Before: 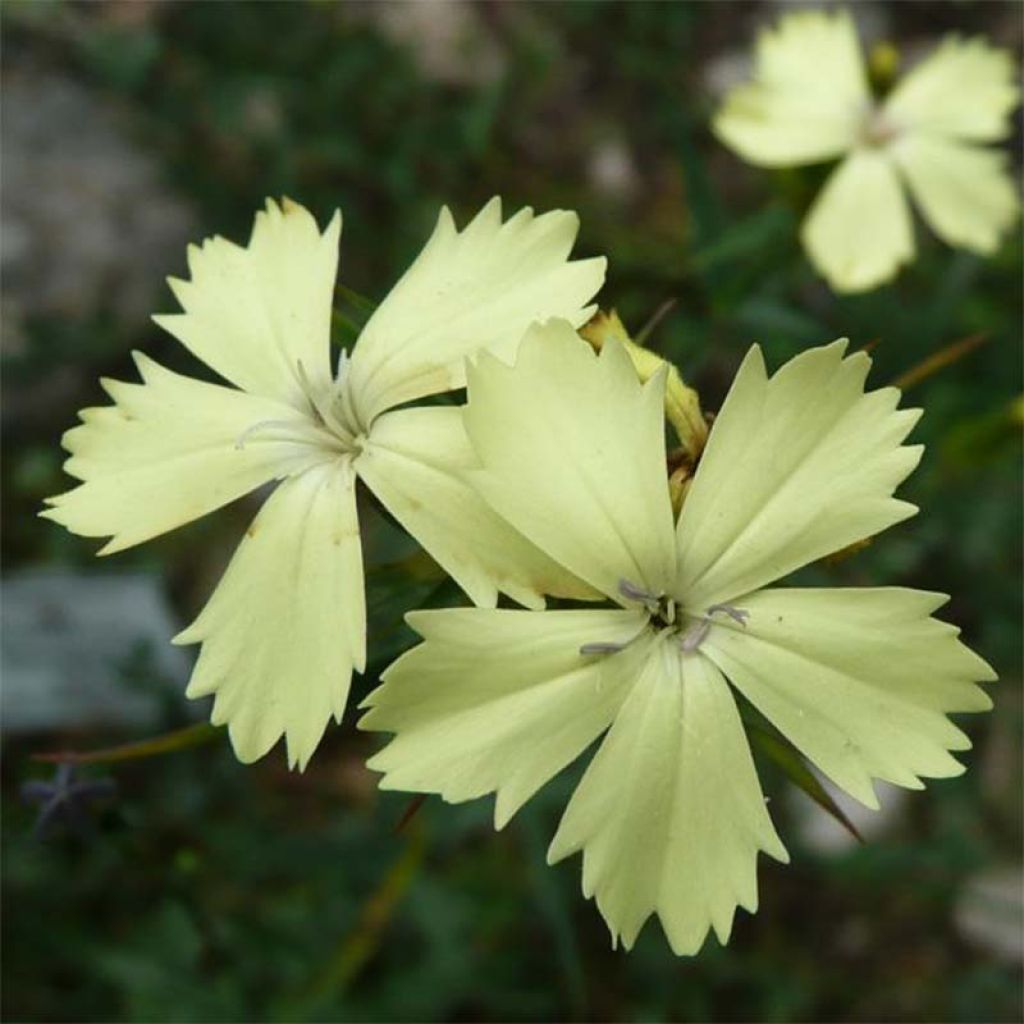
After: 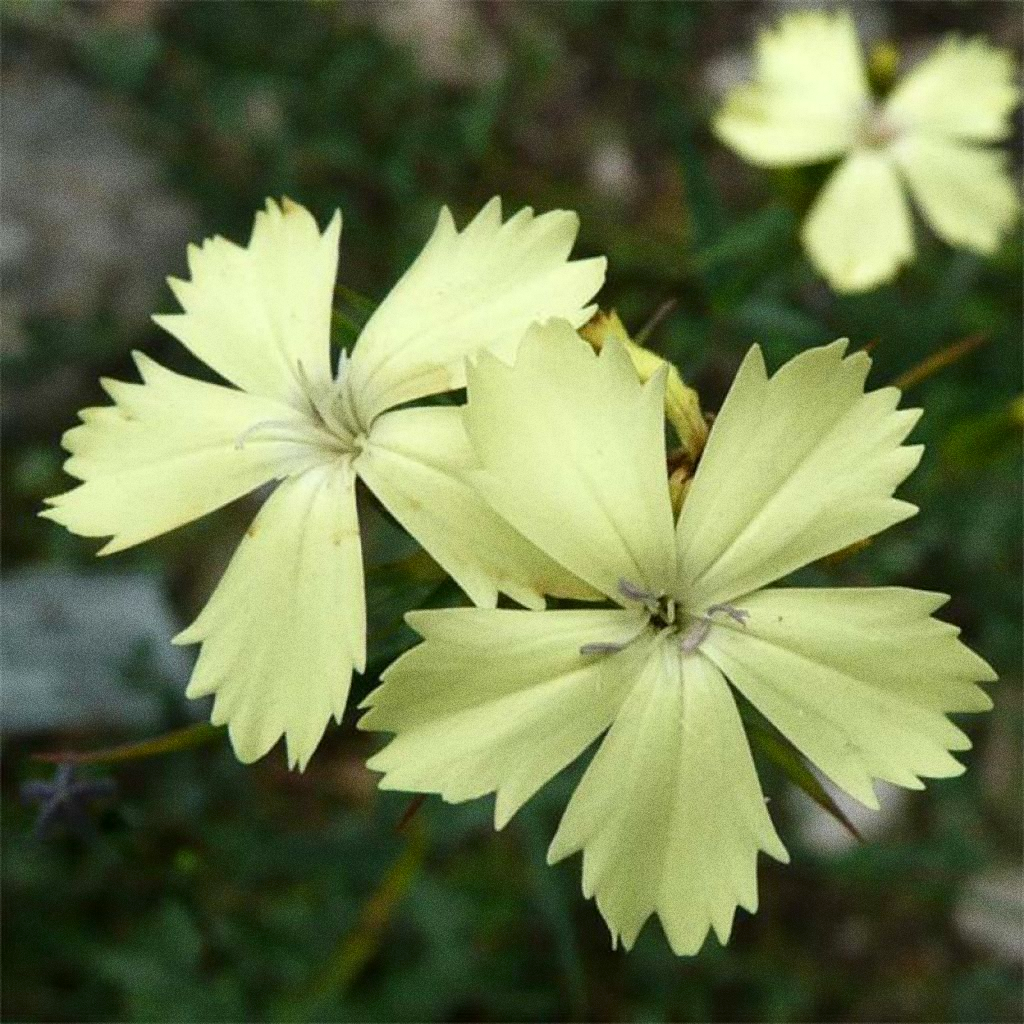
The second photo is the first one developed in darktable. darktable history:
grain: coarseness 0.09 ISO, strength 40%
exposure: black level correction 0.001, exposure 0.191 EV, compensate highlight preservation false
